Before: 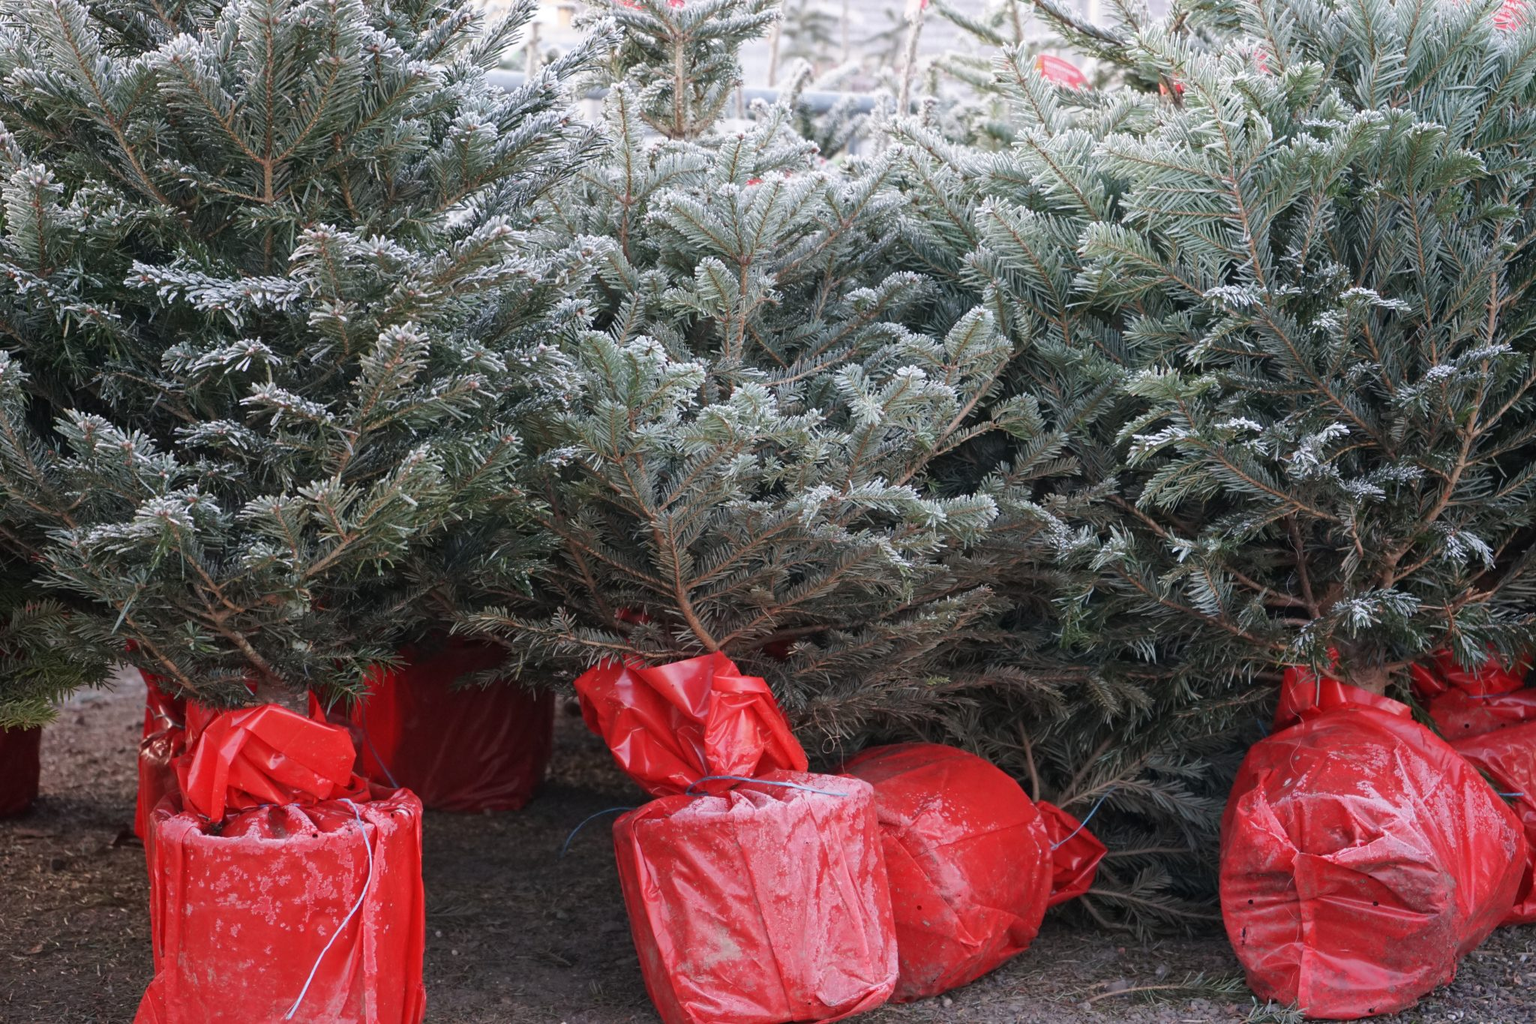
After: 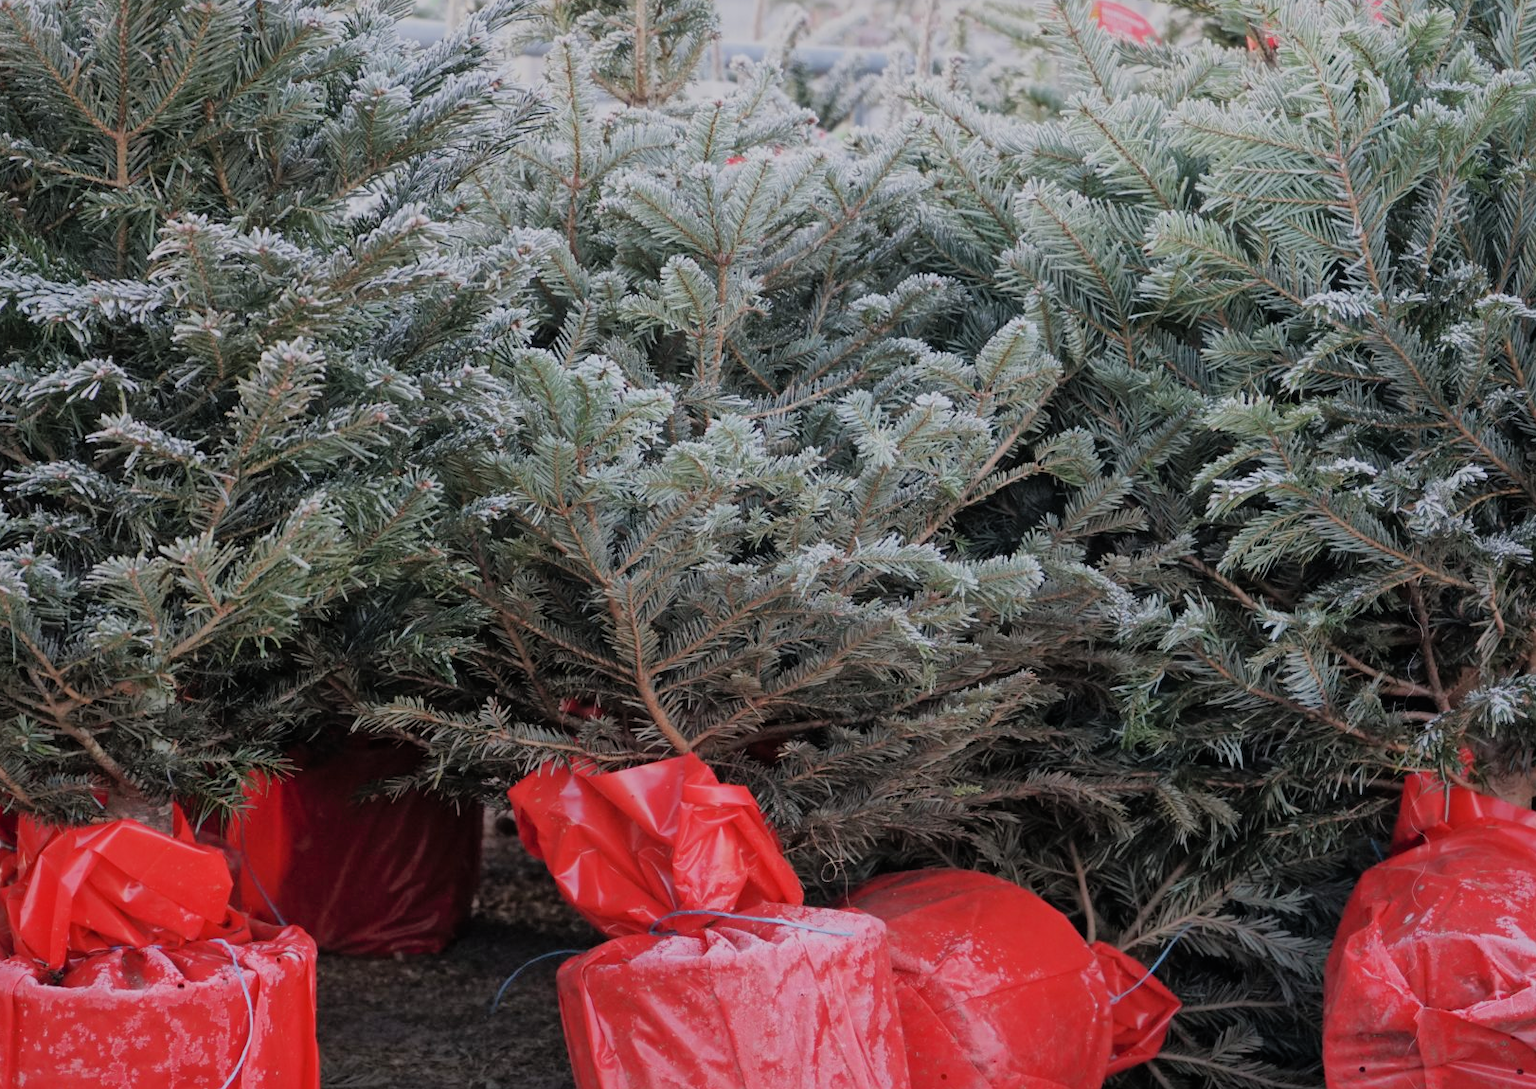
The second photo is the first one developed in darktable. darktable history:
crop: left 11.225%, top 5.381%, right 9.565%, bottom 10.314%
filmic rgb: black relative exposure -7.65 EV, white relative exposure 4.56 EV, hardness 3.61, color science v6 (2022)
shadows and highlights: on, module defaults
